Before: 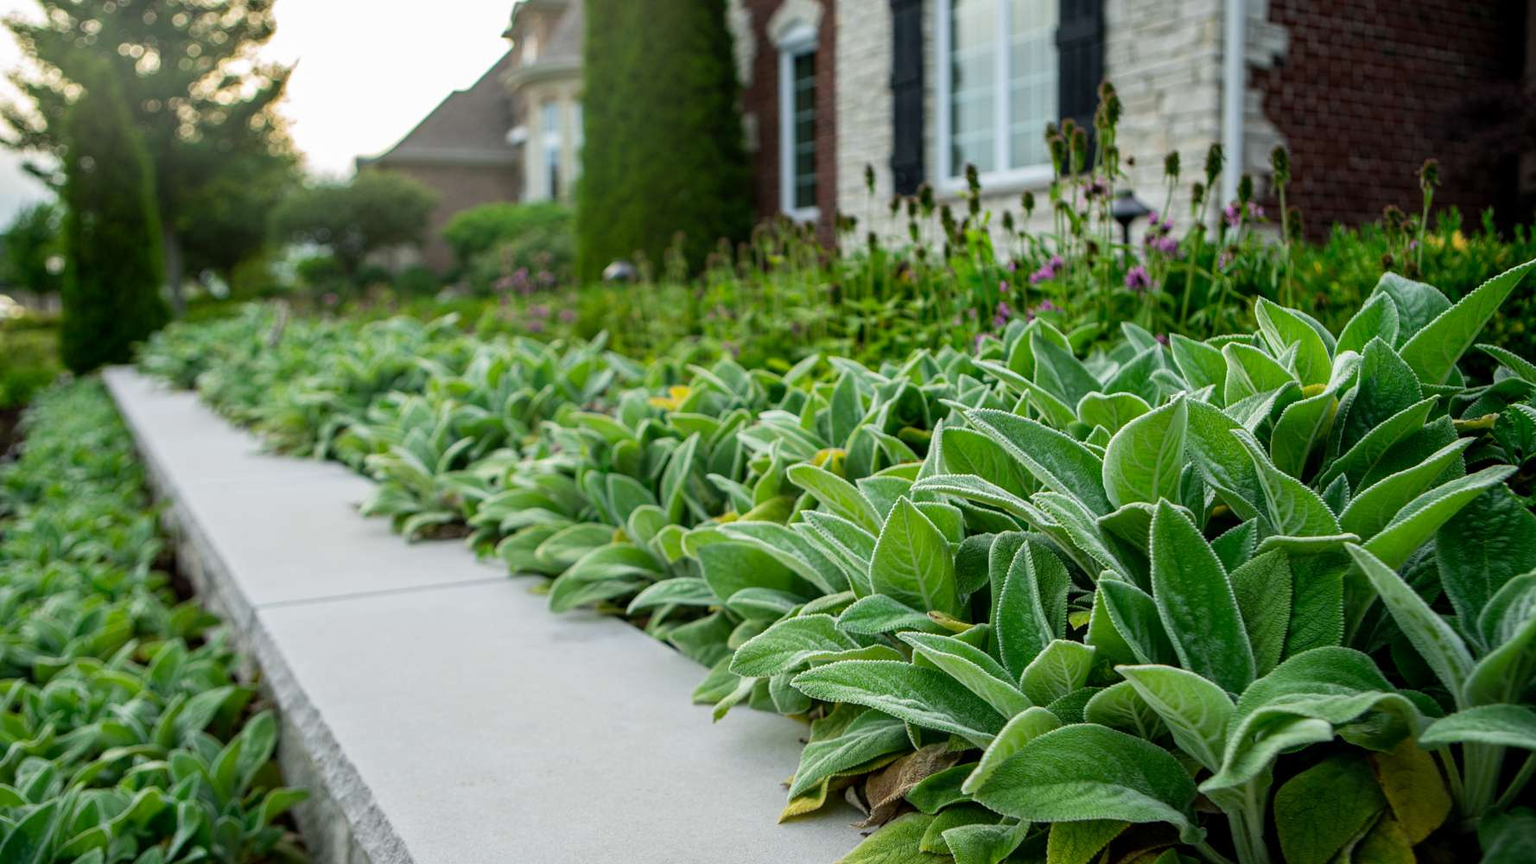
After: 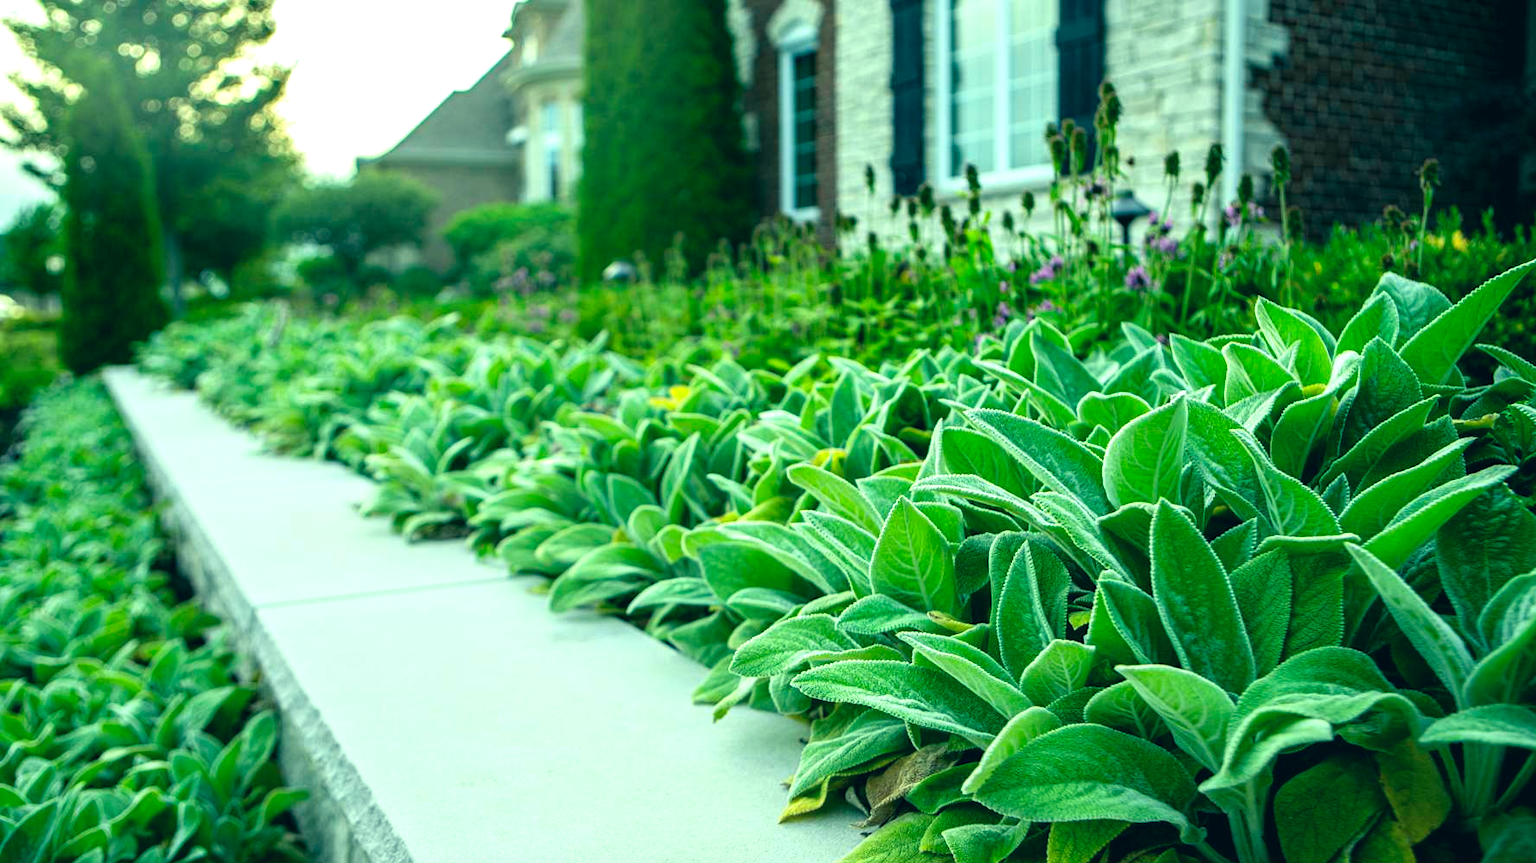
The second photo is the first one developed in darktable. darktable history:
color correction: highlights a* -19.64, highlights b* 9.8, shadows a* -20.67, shadows b* -10.51
exposure: exposure 0.724 EV, compensate exposure bias true, compensate highlight preservation false
